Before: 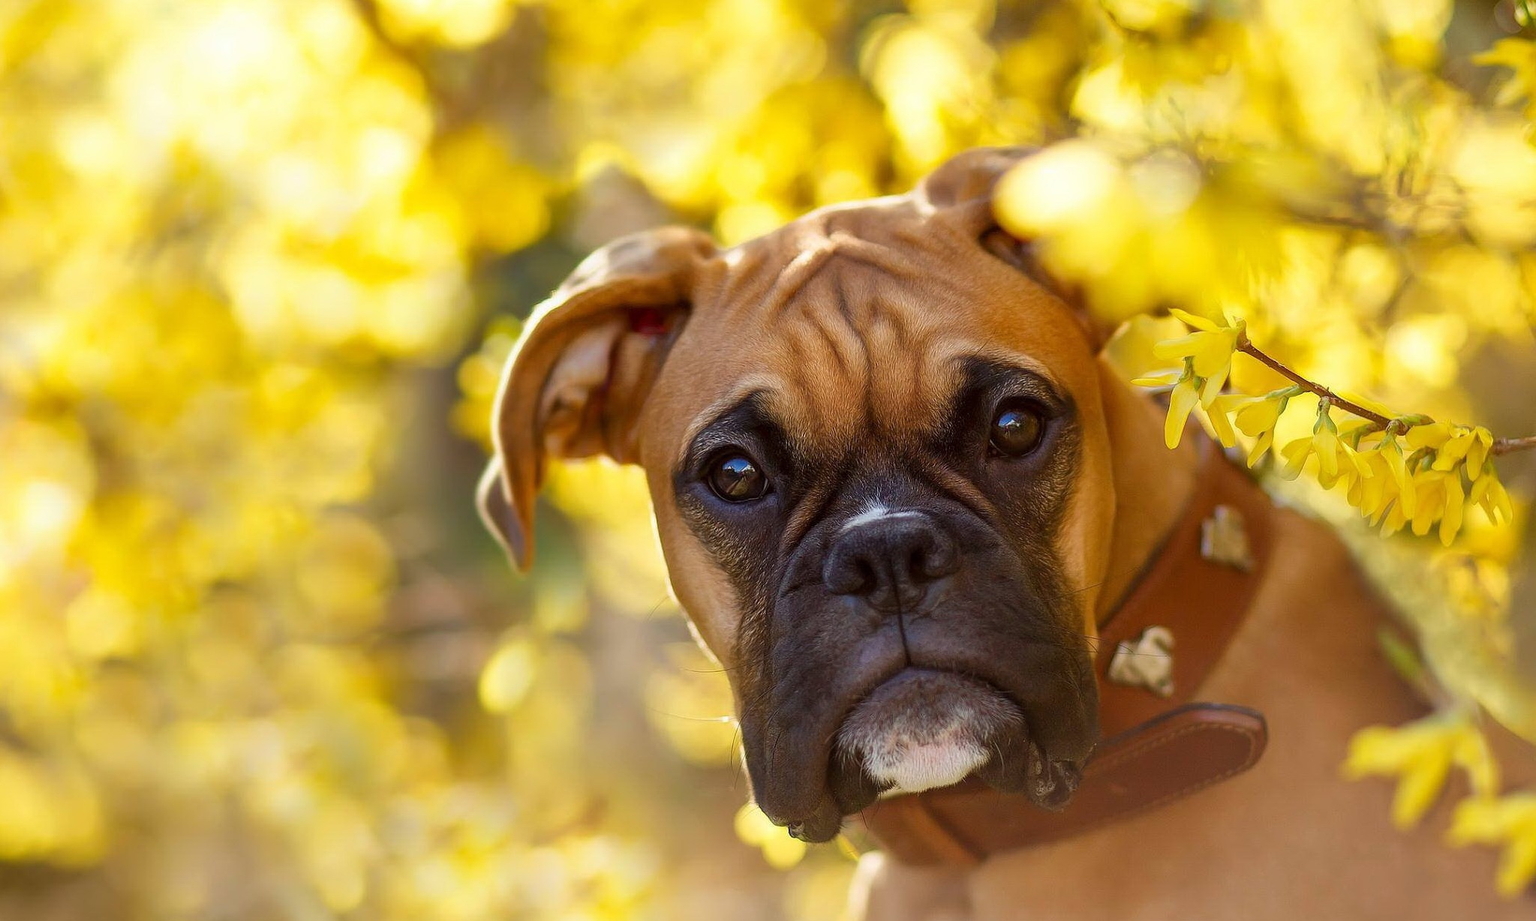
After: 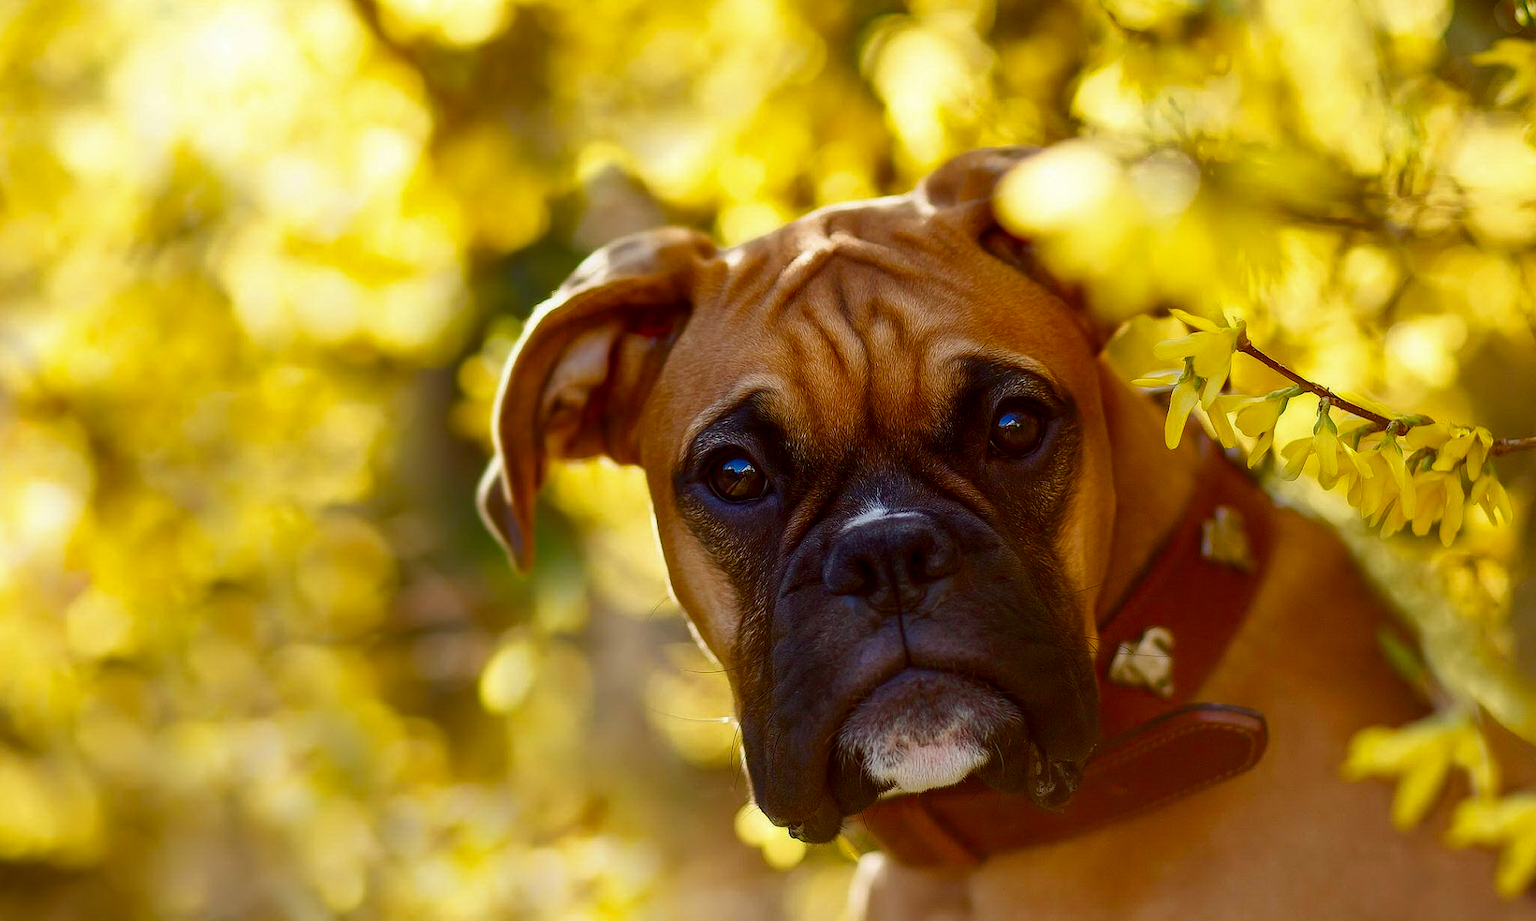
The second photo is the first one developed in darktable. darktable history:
contrast brightness saturation: brightness -0.2, saturation 0.08
color balance rgb: perceptual saturation grading › global saturation 20%, perceptual saturation grading › highlights -25%, perceptual saturation grading › shadows 25%
